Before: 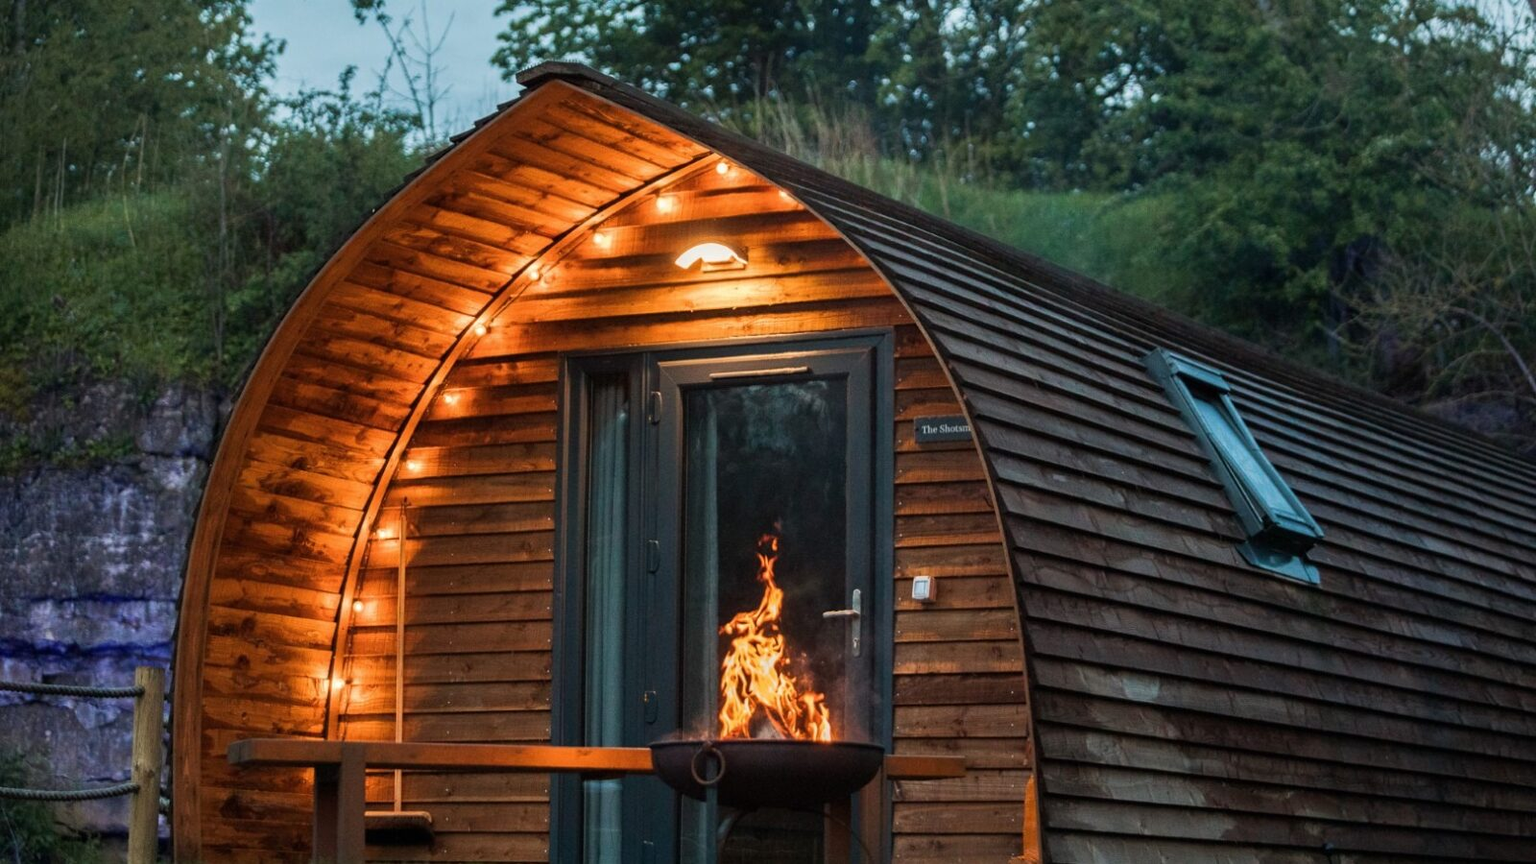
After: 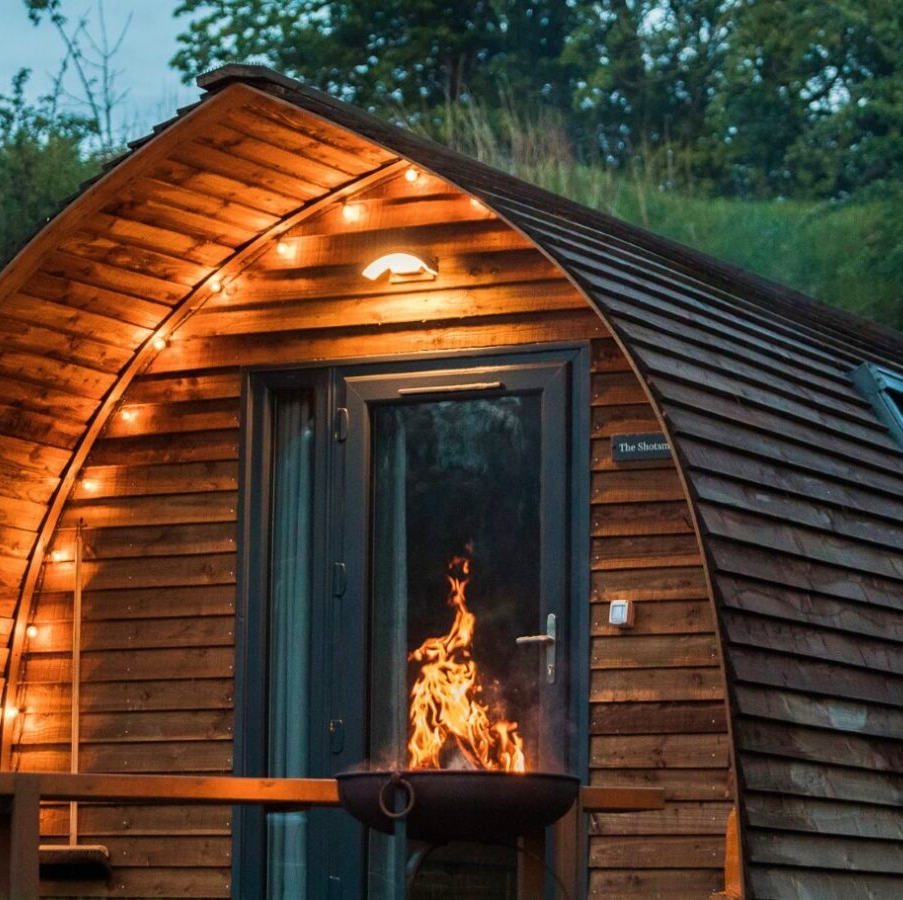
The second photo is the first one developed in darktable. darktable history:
velvia: on, module defaults
crop: left 21.352%, right 22.171%
